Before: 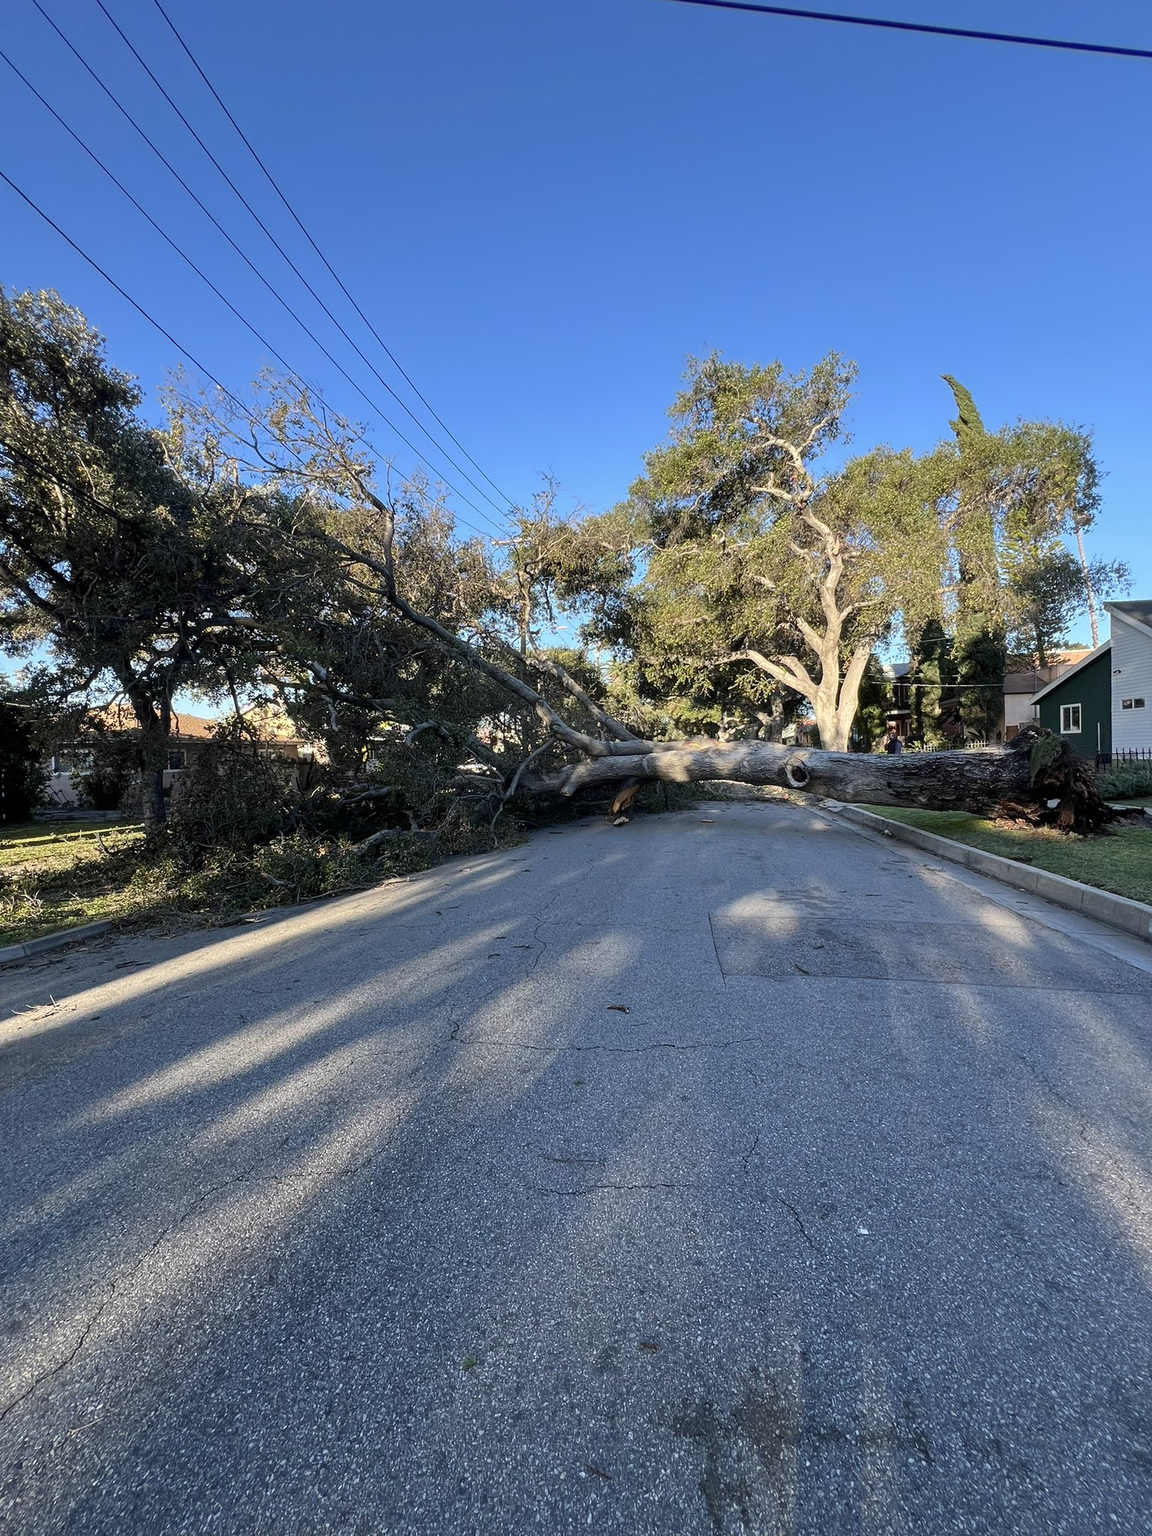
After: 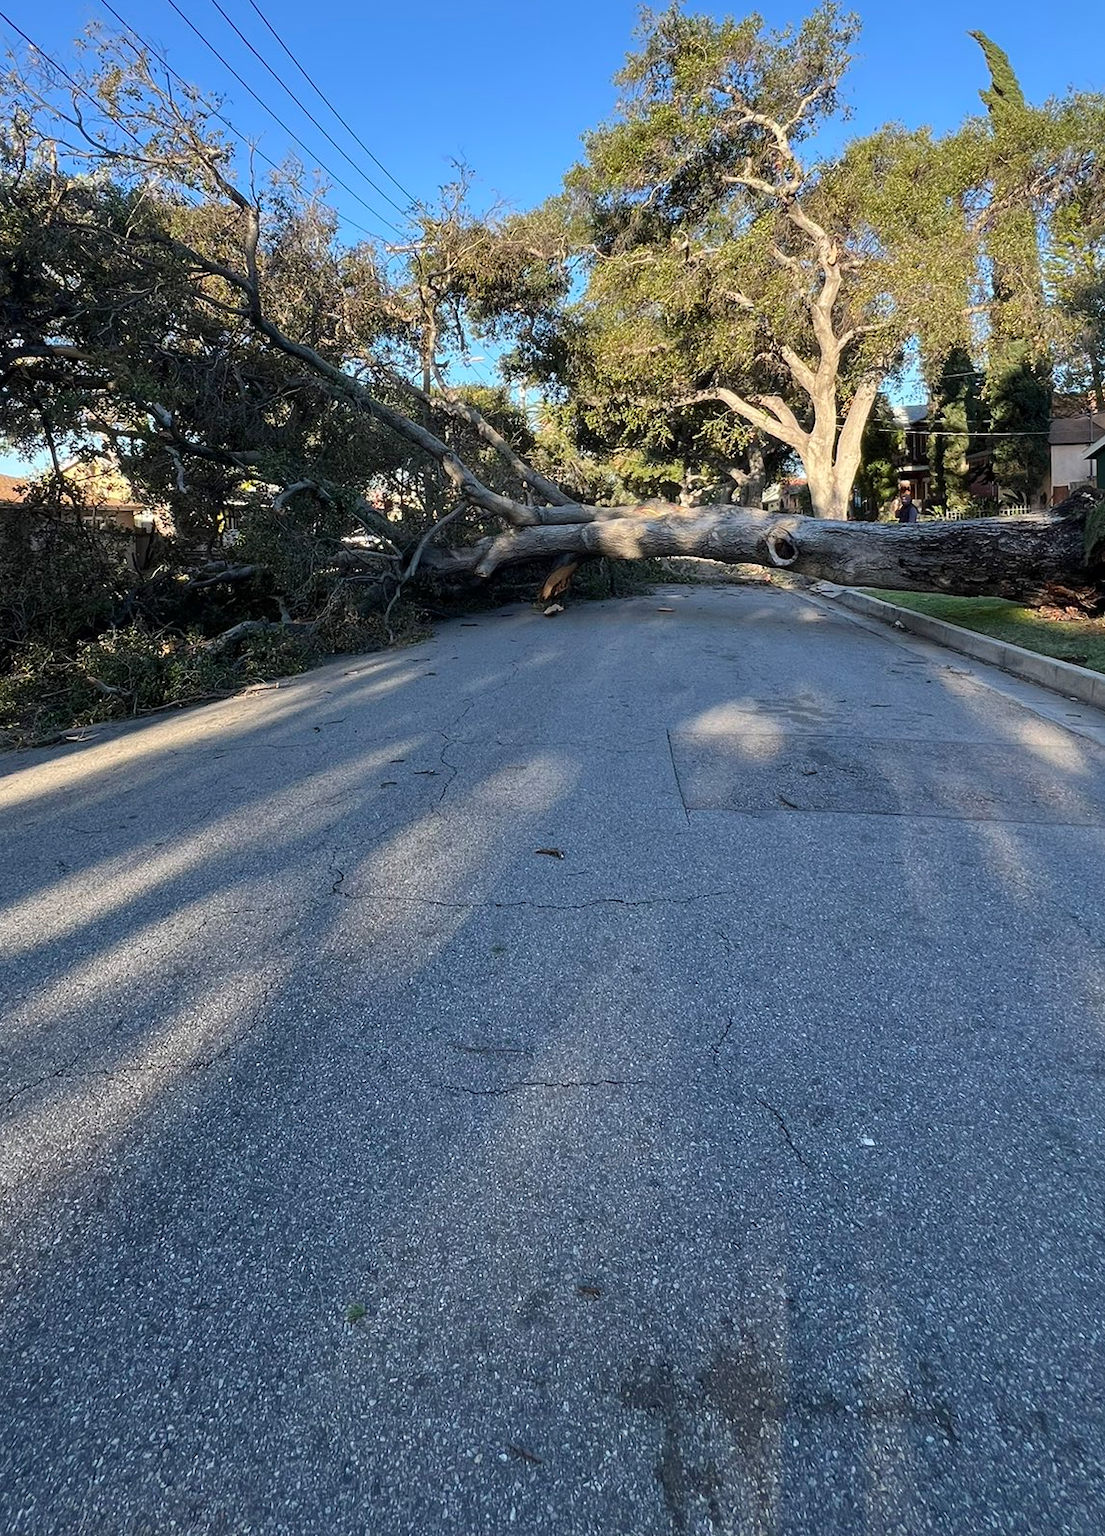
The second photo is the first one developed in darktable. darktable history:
rotate and perspective: crop left 0, crop top 0
crop: left 16.871%, top 22.857%, right 9.116%
